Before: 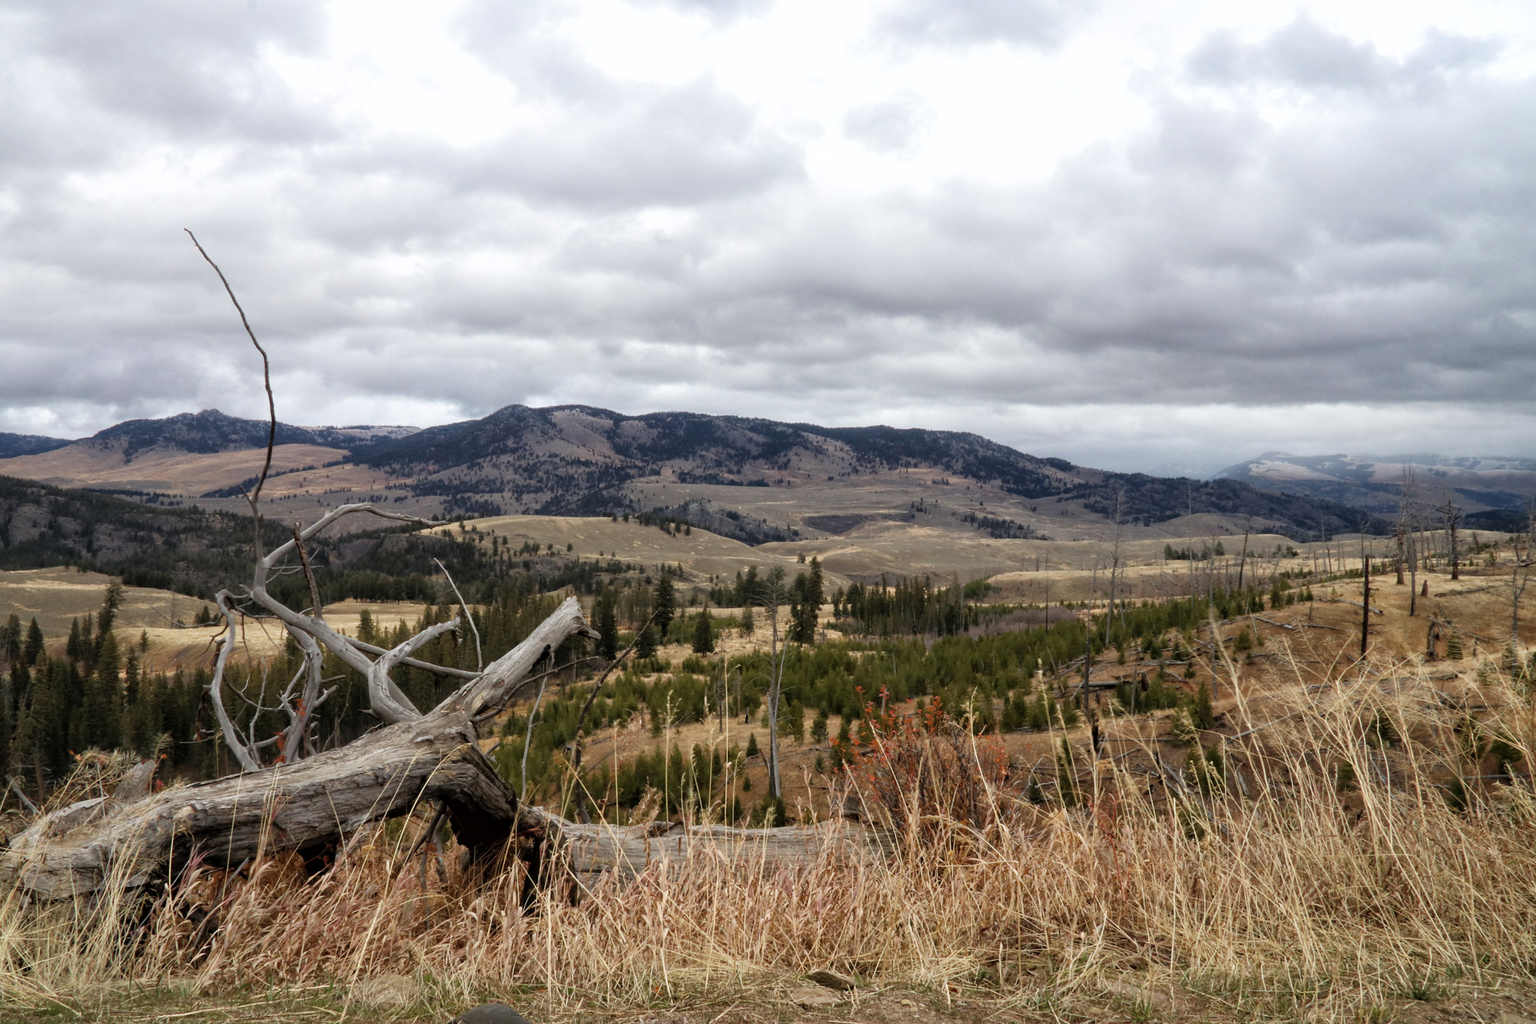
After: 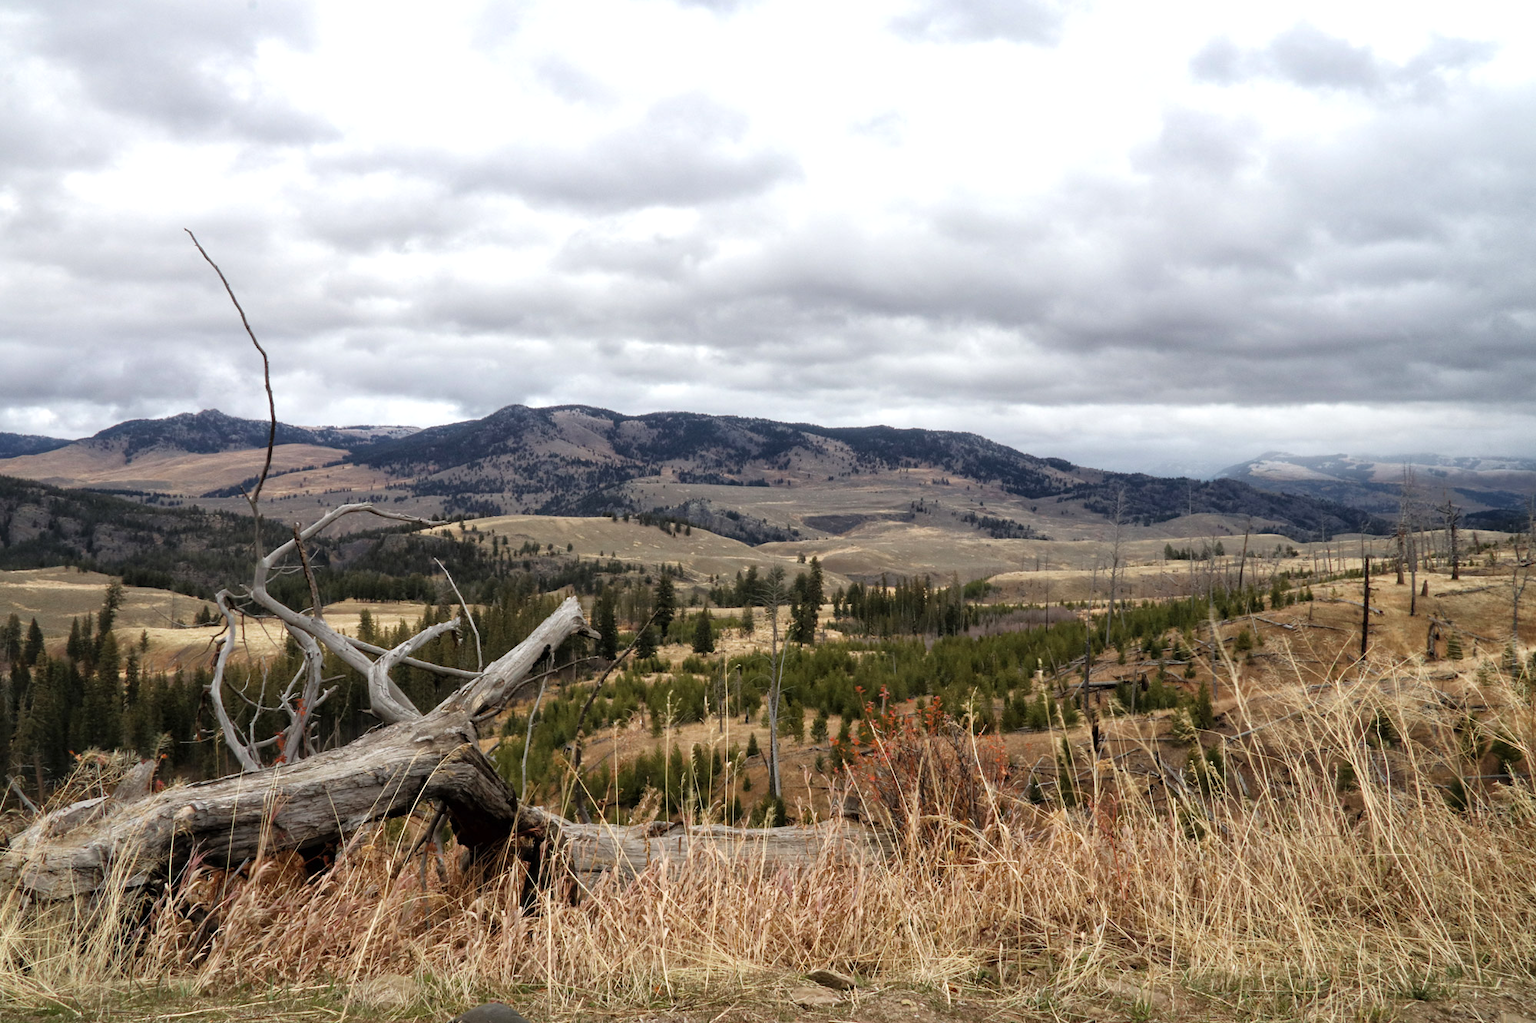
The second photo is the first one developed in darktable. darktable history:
exposure: exposure 0.203 EV, compensate highlight preservation false
shadows and highlights: shadows 61.55, white point adjustment 0.338, highlights -34.11, compress 83.74%
